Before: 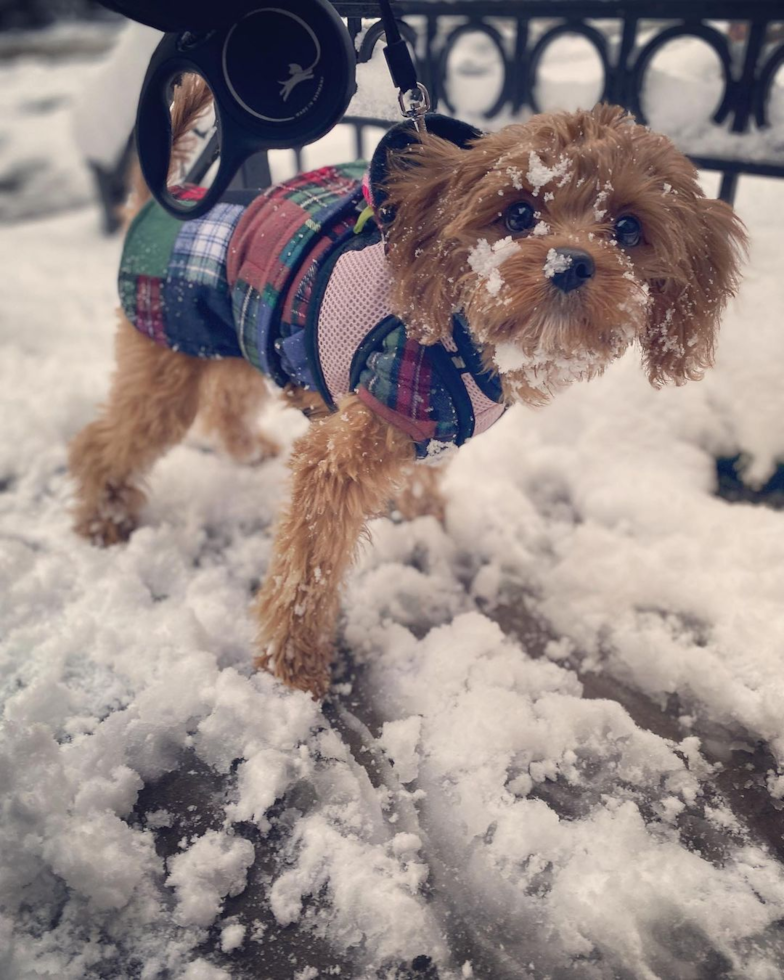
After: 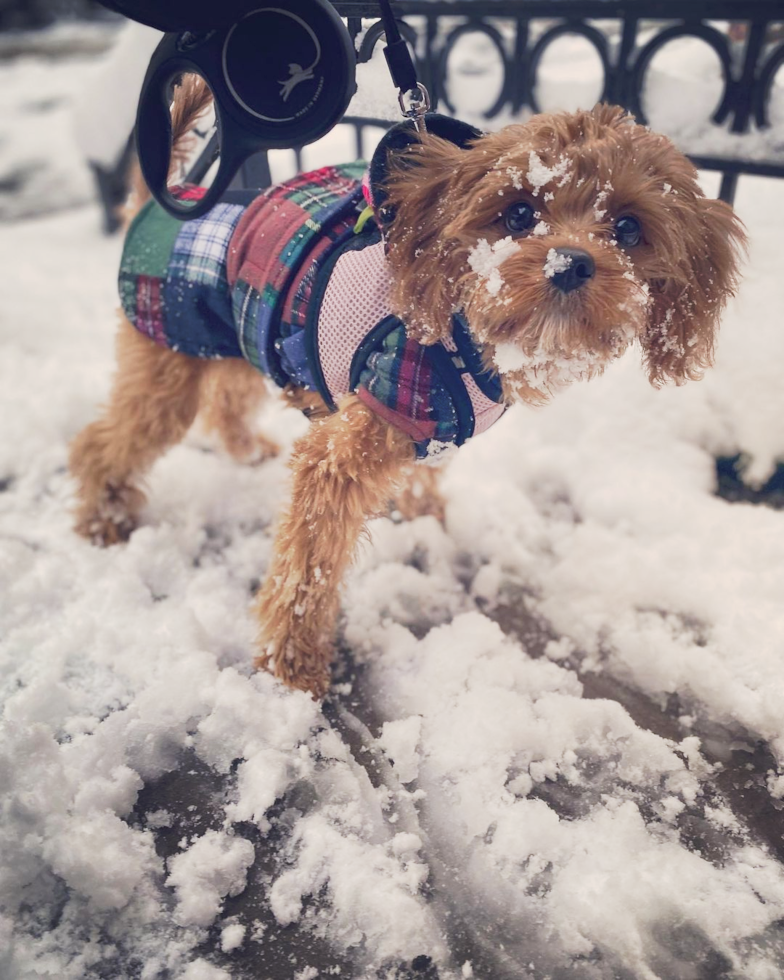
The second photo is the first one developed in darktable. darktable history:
tone curve: curves: ch0 [(0, 0) (0.003, 0.026) (0.011, 0.03) (0.025, 0.047) (0.044, 0.082) (0.069, 0.119) (0.1, 0.157) (0.136, 0.19) (0.177, 0.231) (0.224, 0.27) (0.277, 0.318) (0.335, 0.383) (0.399, 0.456) (0.468, 0.532) (0.543, 0.618) (0.623, 0.71) (0.709, 0.786) (0.801, 0.851) (0.898, 0.908) (1, 1)], preserve colors none
